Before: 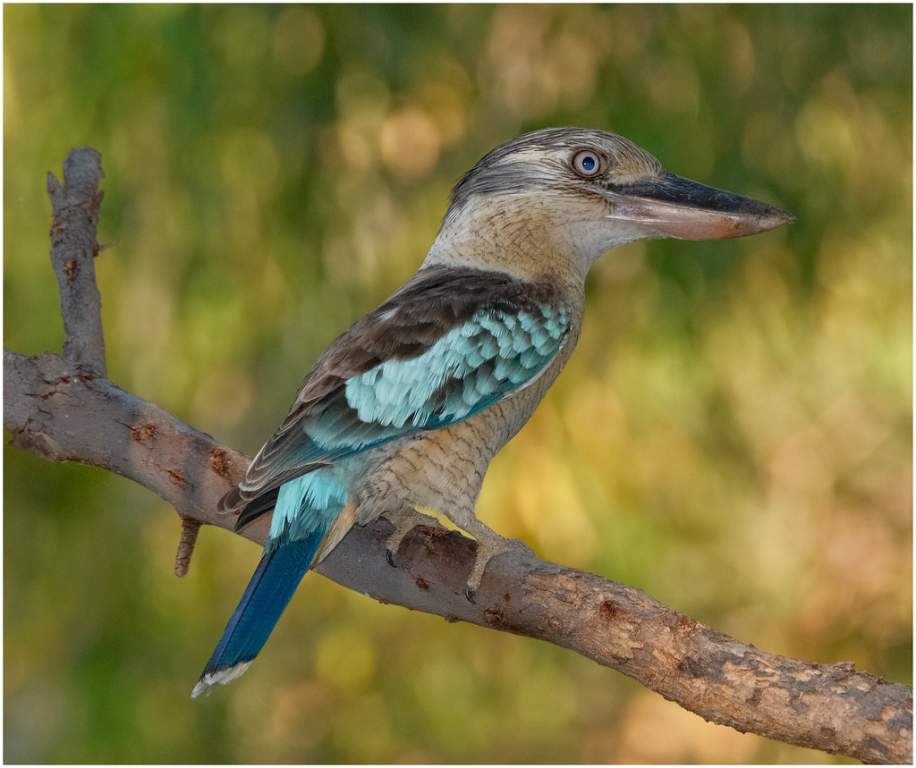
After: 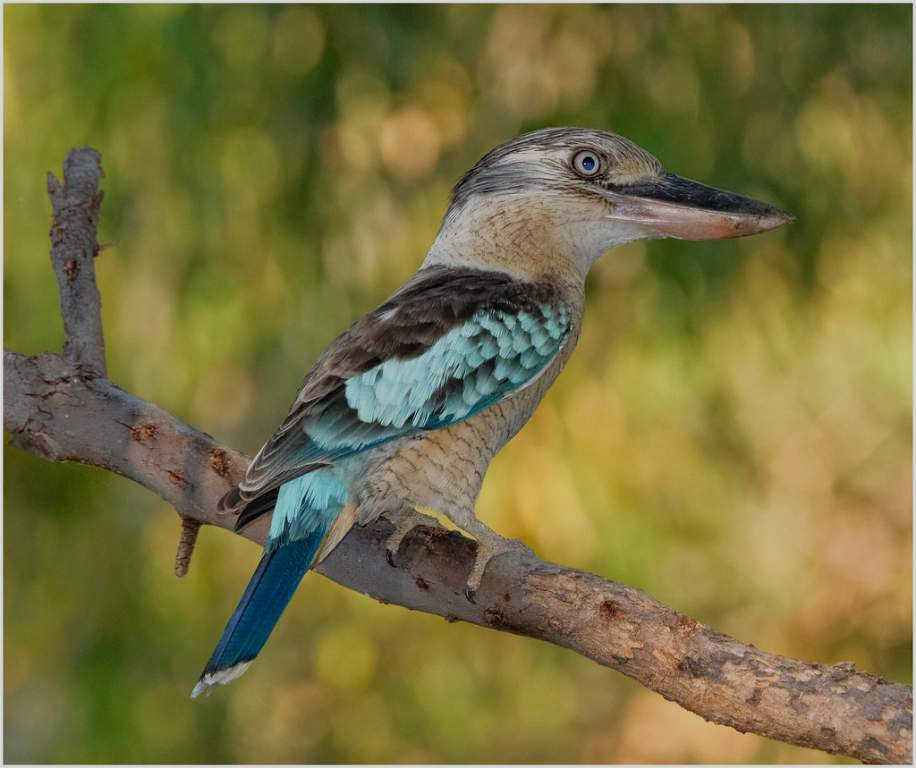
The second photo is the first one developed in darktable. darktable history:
filmic rgb: black relative exposure -7.65 EV, white relative exposure 4.56 EV, hardness 3.61, contrast 1.062, contrast in shadows safe
